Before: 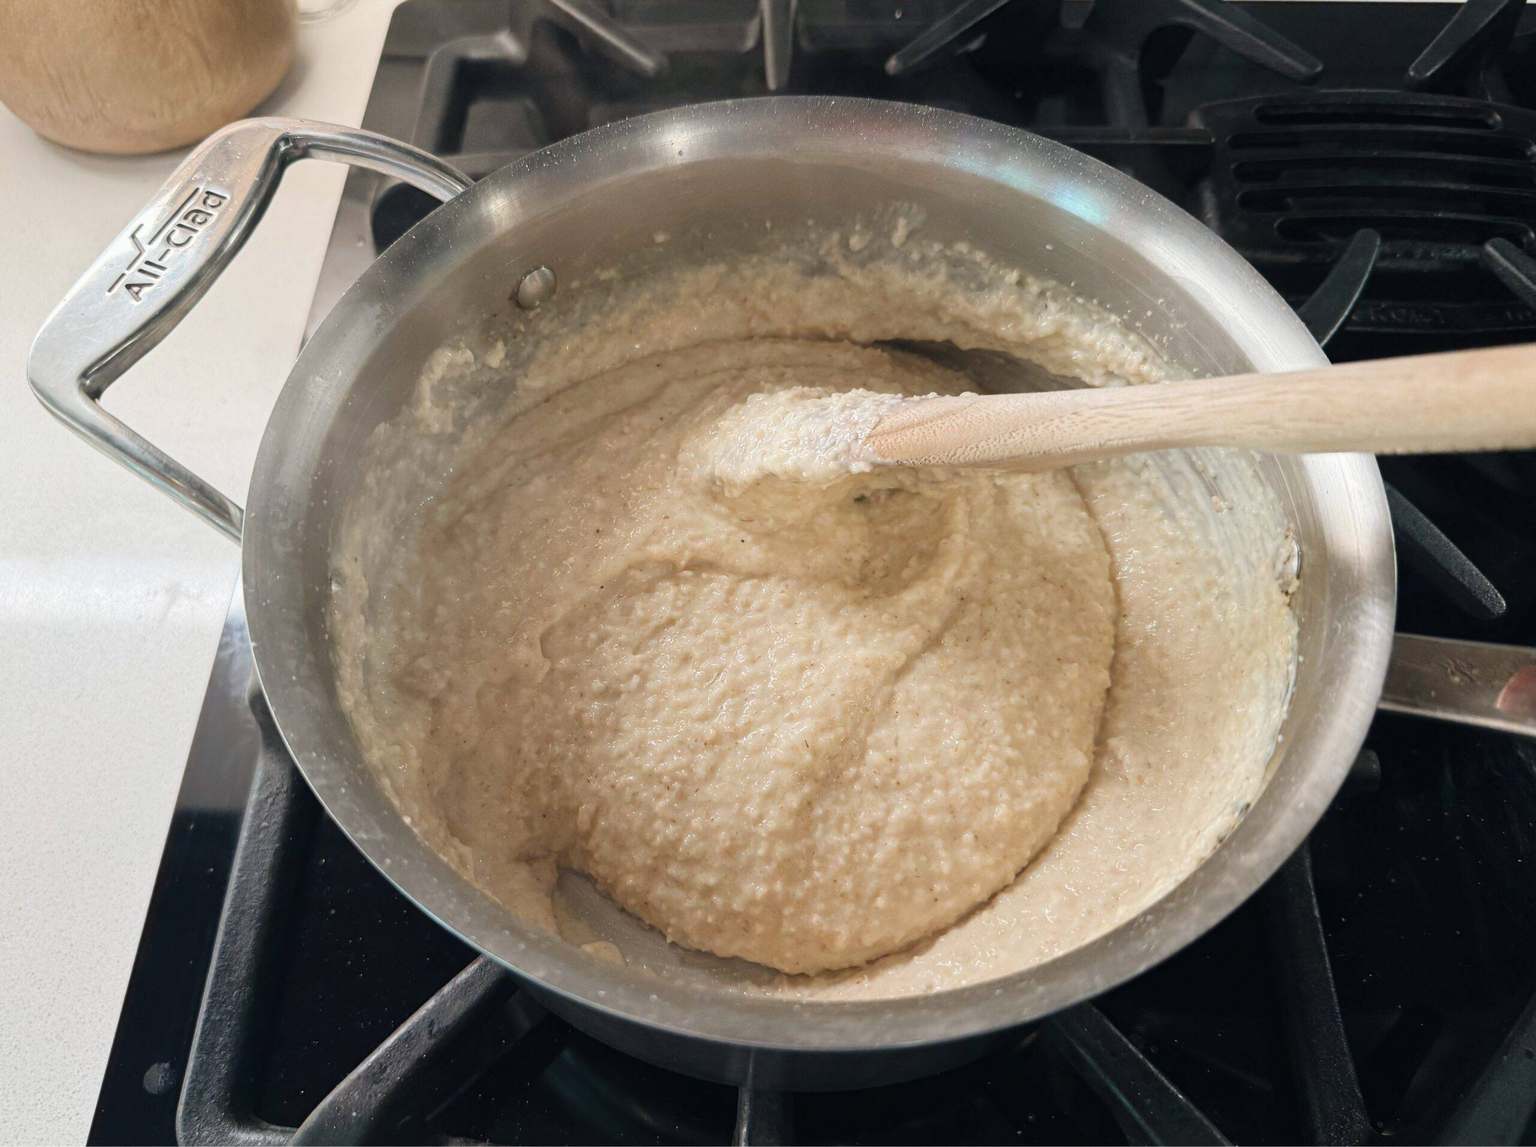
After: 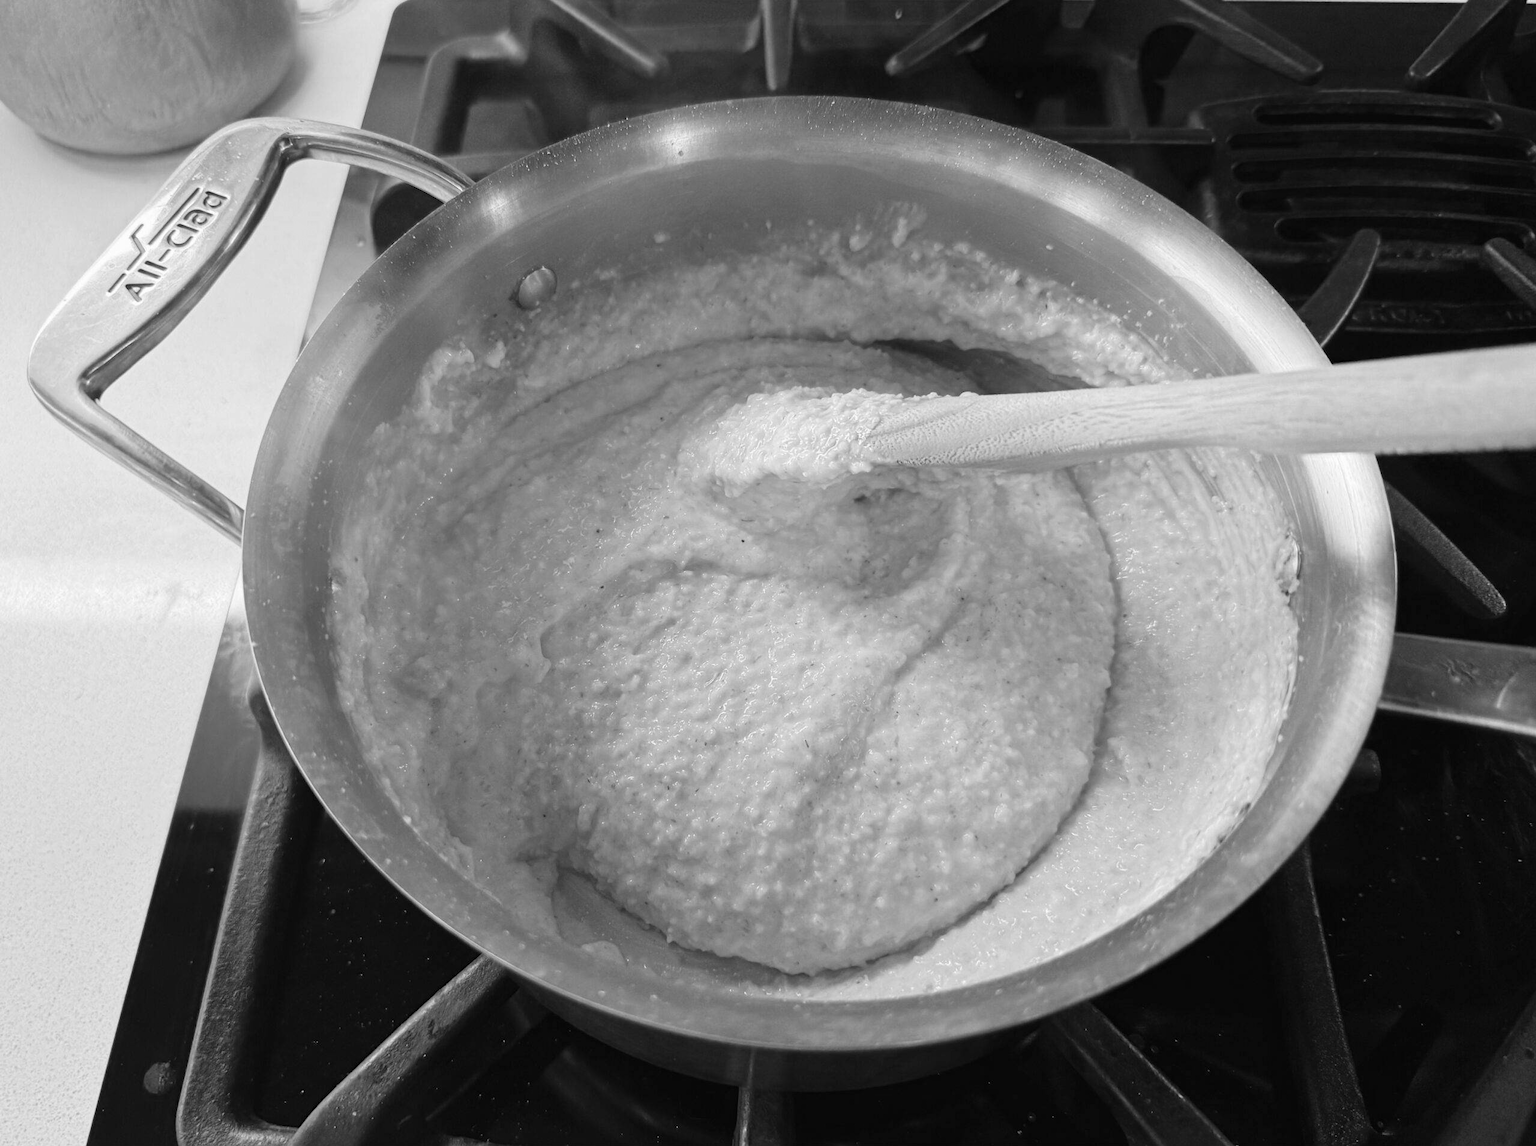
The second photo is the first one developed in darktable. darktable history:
color contrast: green-magenta contrast 1.55, blue-yellow contrast 1.83
monochrome: on, module defaults
